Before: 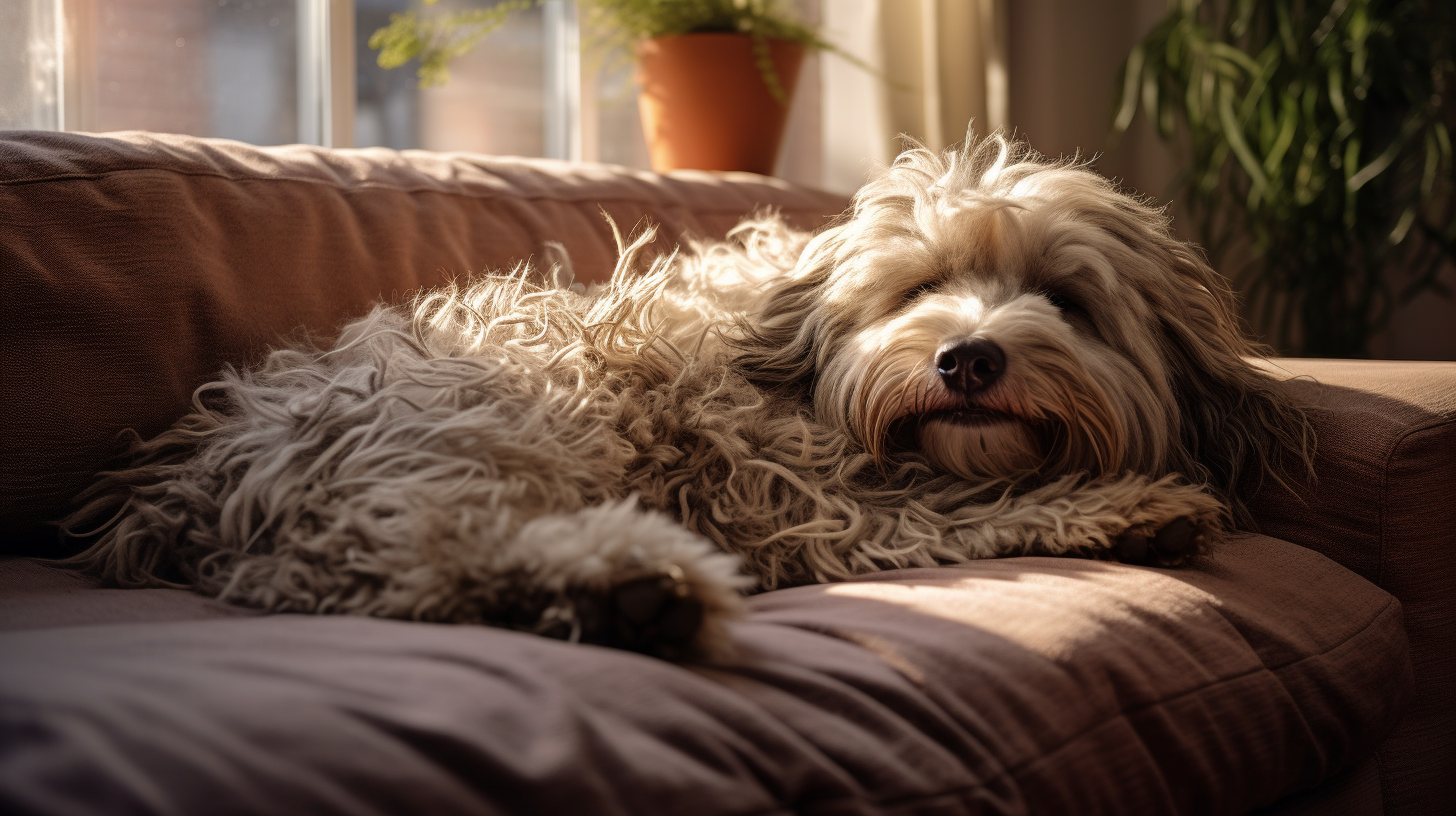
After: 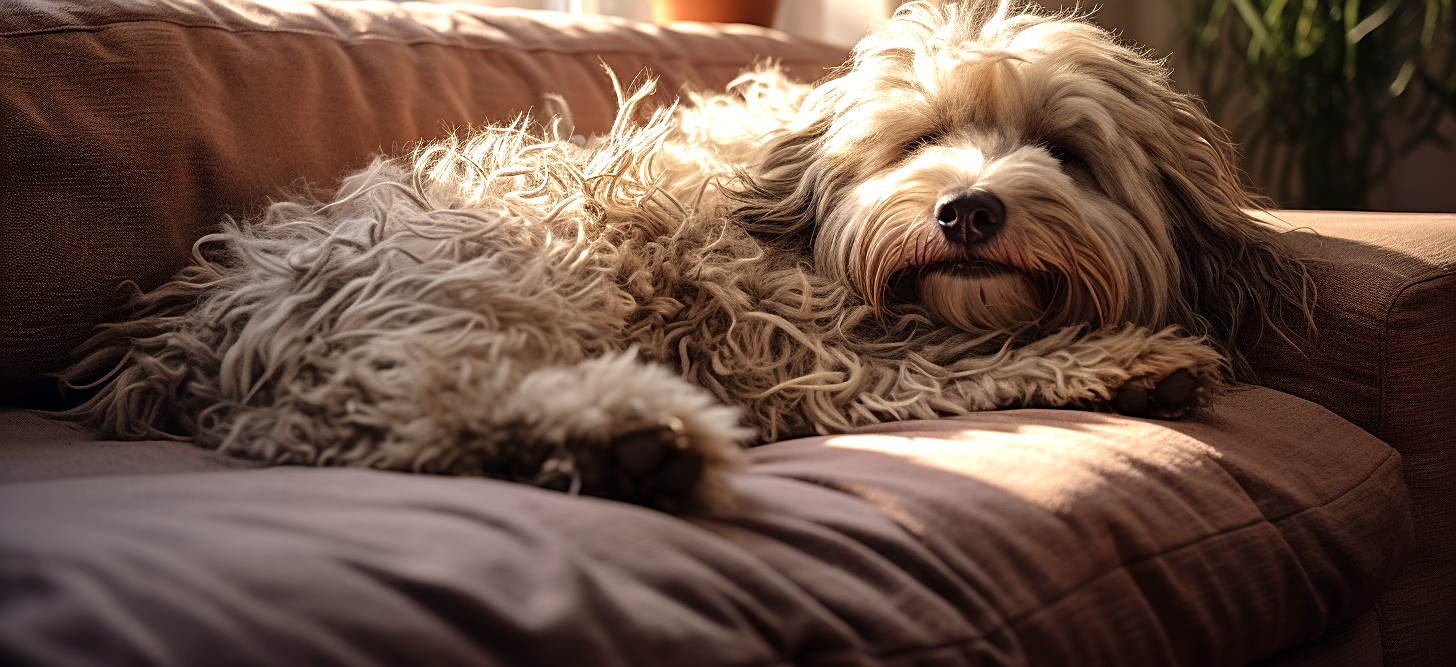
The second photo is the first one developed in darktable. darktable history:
sharpen: on, module defaults
exposure: exposure 0.559 EV, compensate highlight preservation false
crop and rotate: top 18.203%
